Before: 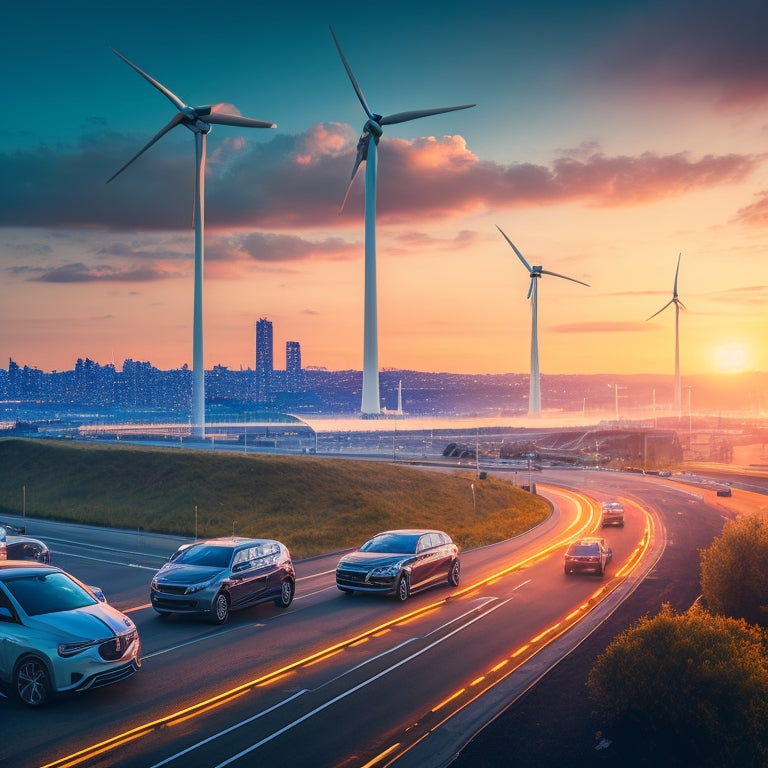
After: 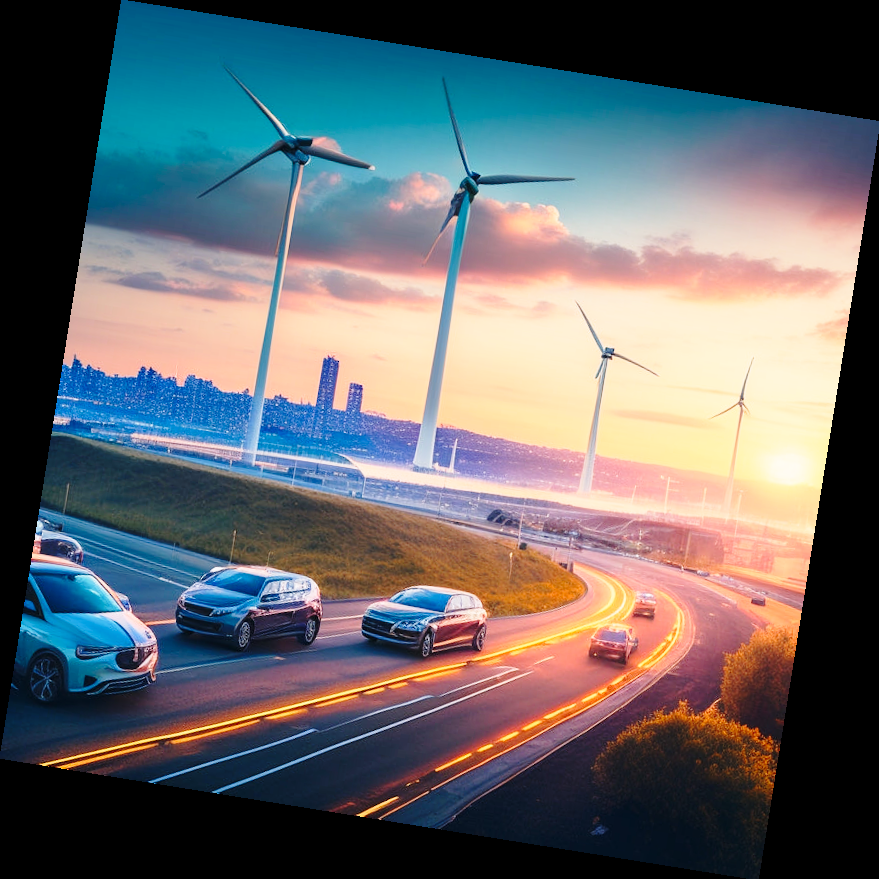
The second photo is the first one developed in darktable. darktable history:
base curve: curves: ch0 [(0, 0) (0.028, 0.03) (0.121, 0.232) (0.46, 0.748) (0.859, 0.968) (1, 1)], preserve colors none
rotate and perspective: rotation 9.12°, automatic cropping off
